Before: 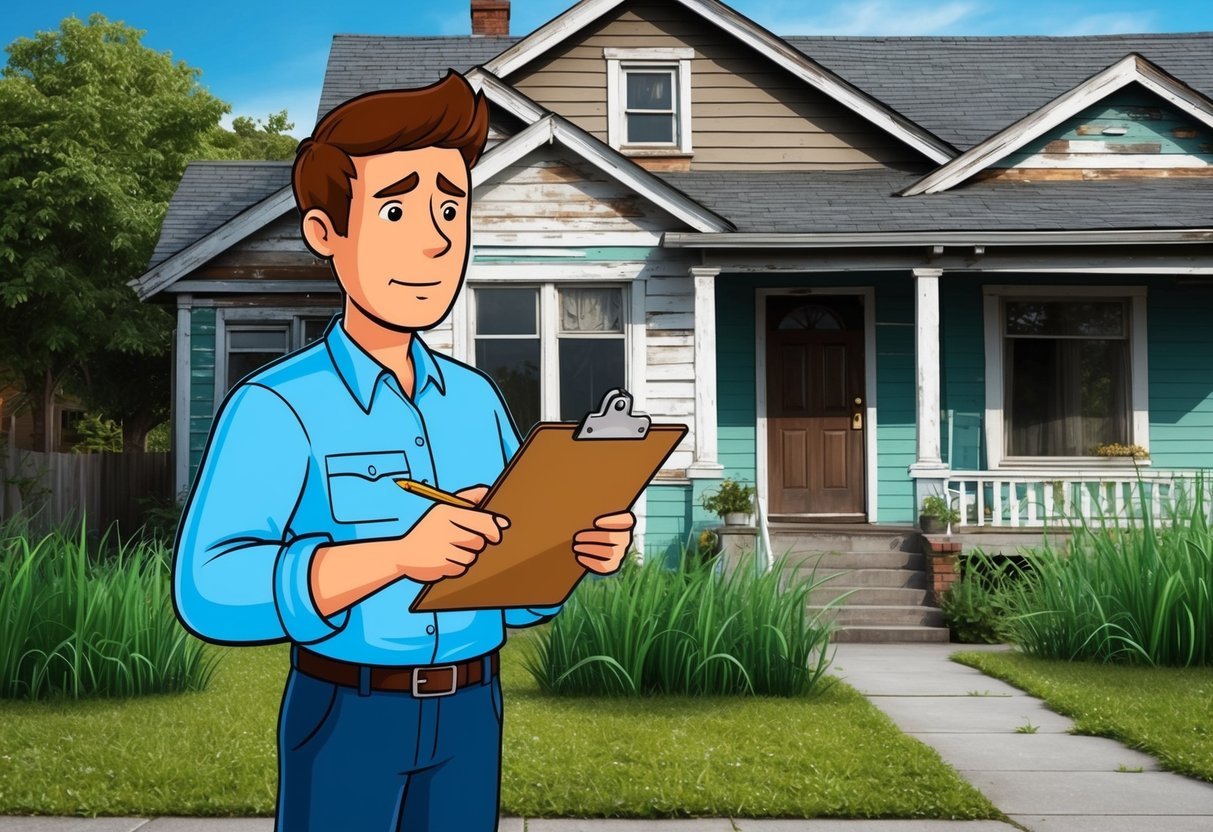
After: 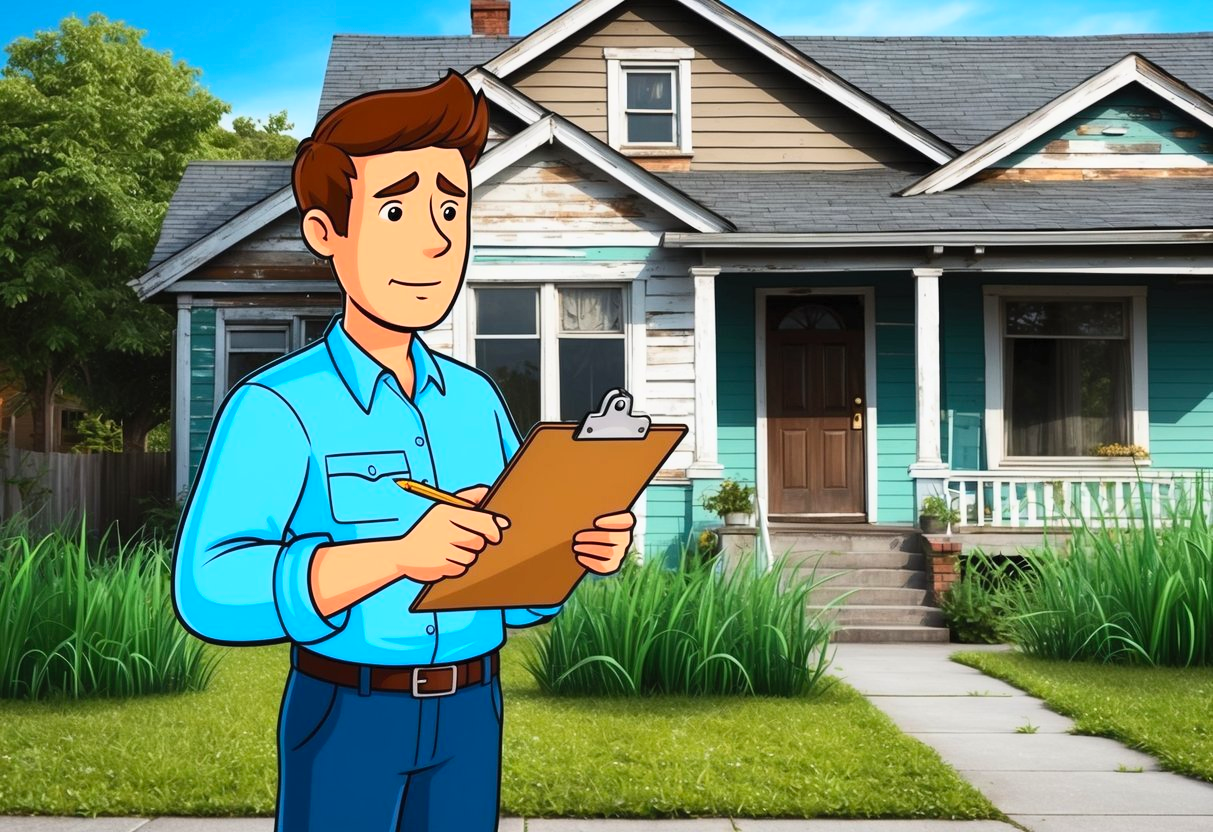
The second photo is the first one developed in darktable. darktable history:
contrast brightness saturation: contrast 0.2, brightness 0.165, saturation 0.228
